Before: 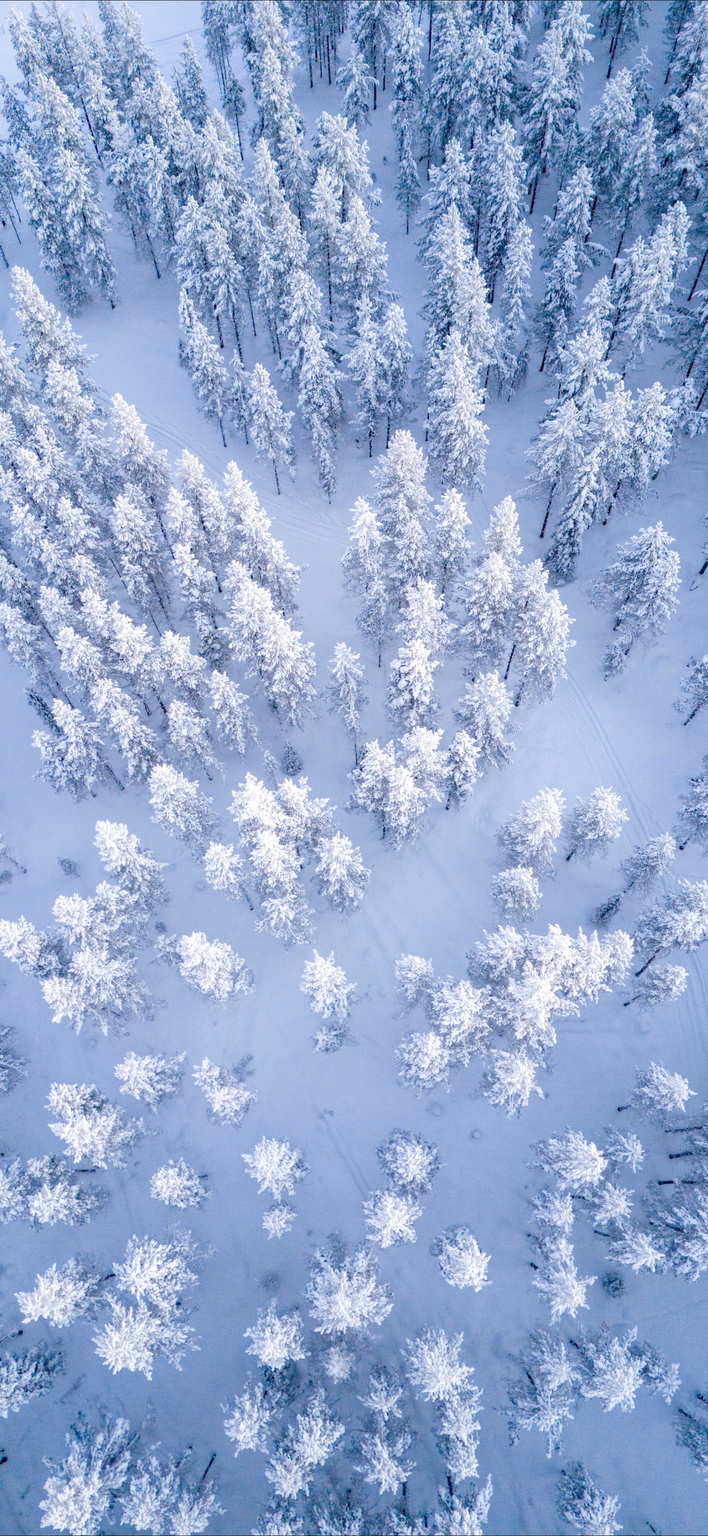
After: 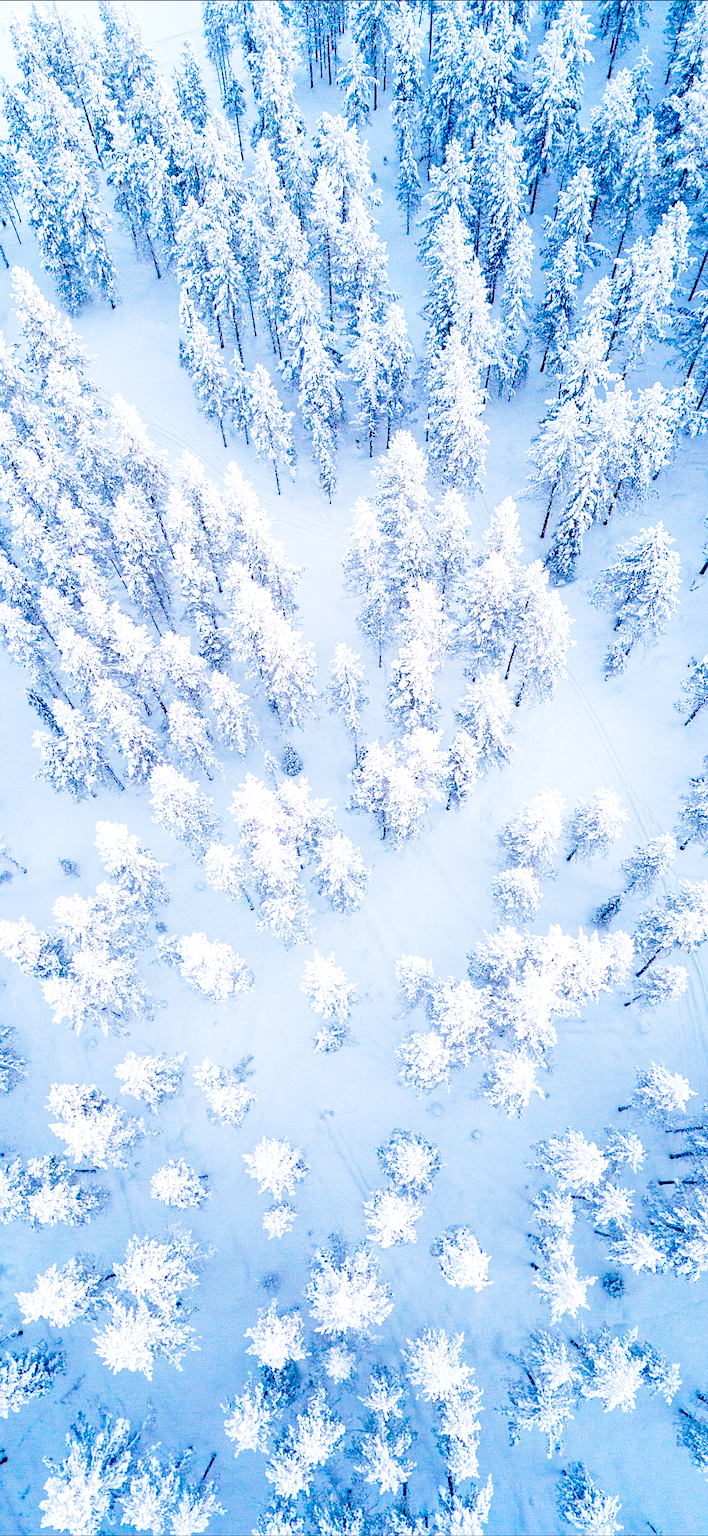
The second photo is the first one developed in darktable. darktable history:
base curve: curves: ch0 [(0, 0) (0.028, 0.03) (0.121, 0.232) (0.46, 0.748) (0.859, 0.968) (1, 1)], preserve colors none
sharpen: on, module defaults
shadows and highlights: shadows 37.27, highlights -28.18, soften with gaussian
color balance rgb: perceptual saturation grading › global saturation 36%, perceptual brilliance grading › global brilliance 10%, global vibrance 20%
